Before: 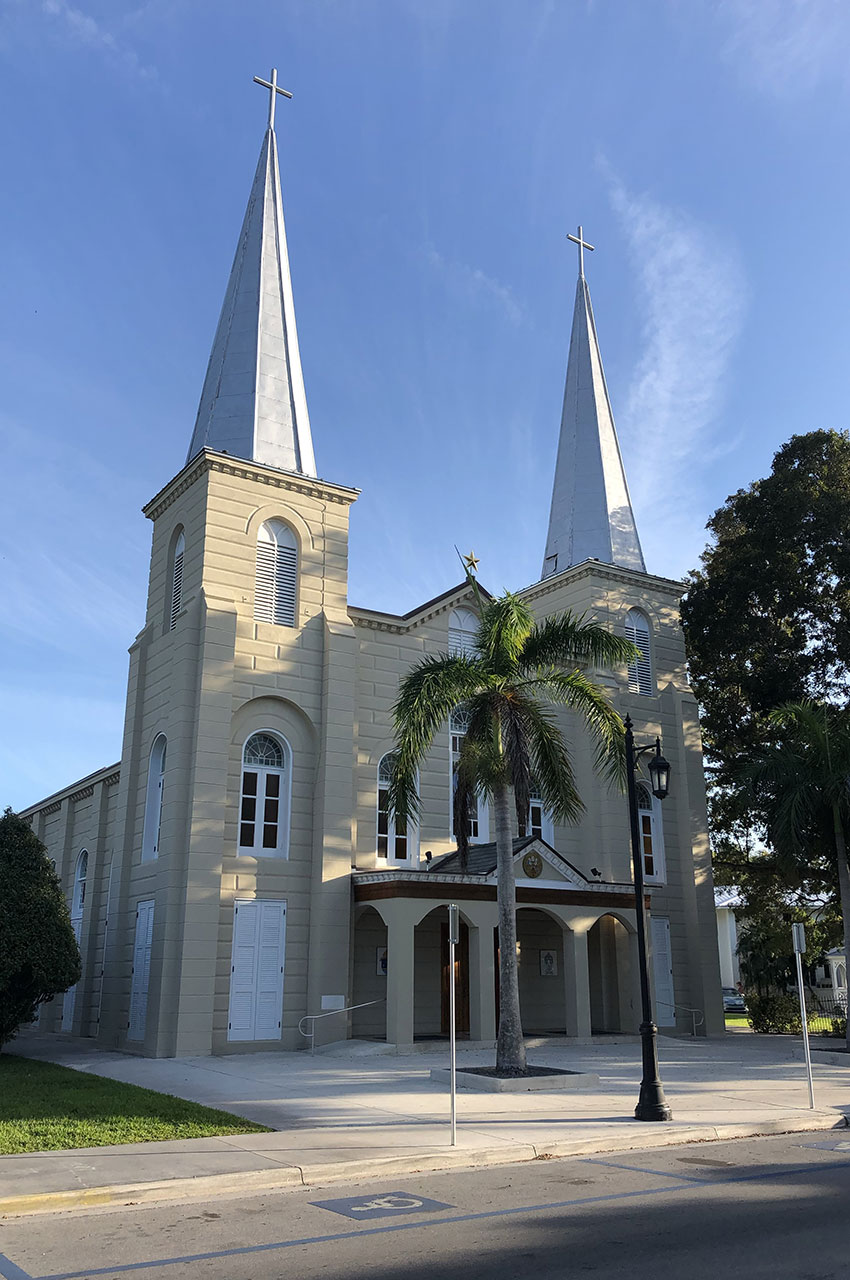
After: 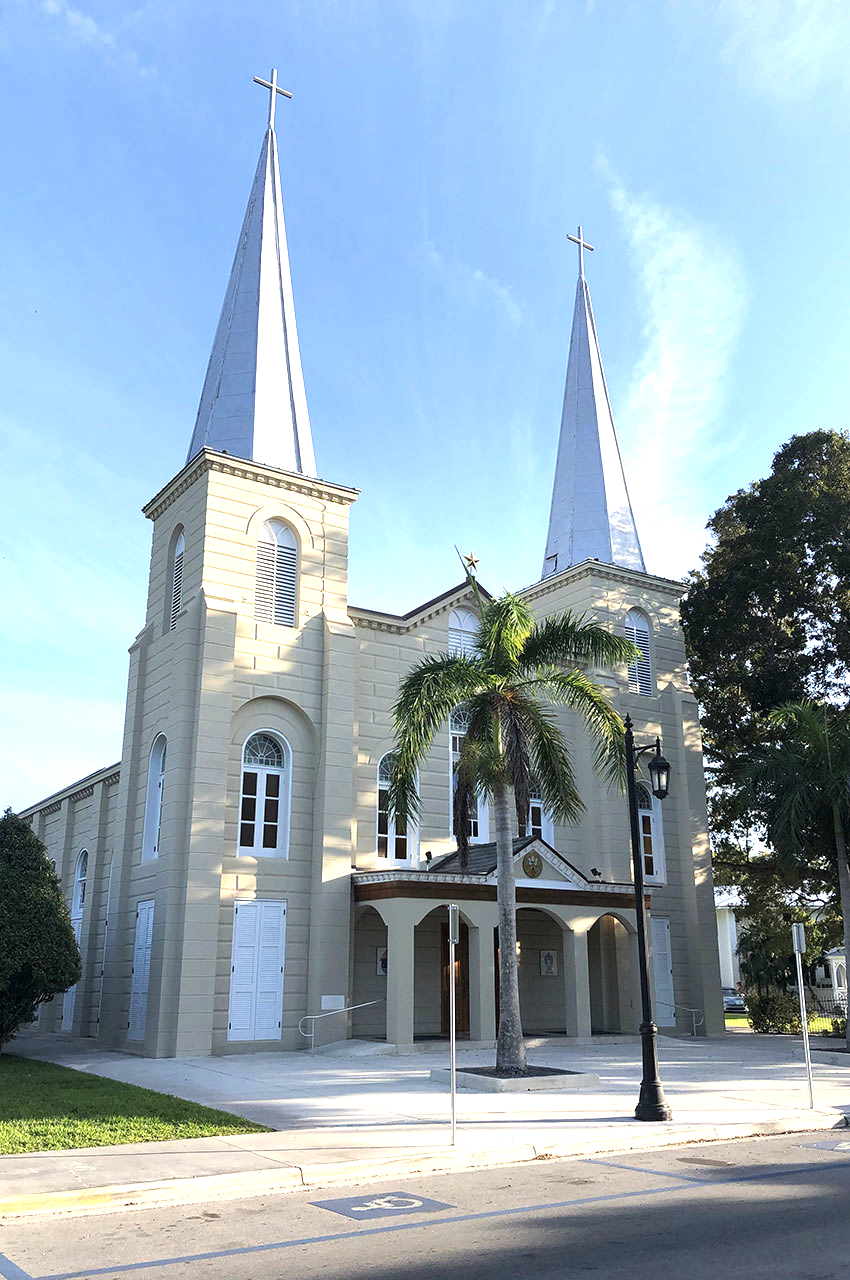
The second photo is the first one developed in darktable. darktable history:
exposure: black level correction 0, exposure 1.1 EV, compensate highlight preservation false
levels: mode automatic, black 0.023%, white 99.97%, levels [0.062, 0.494, 0.925]
